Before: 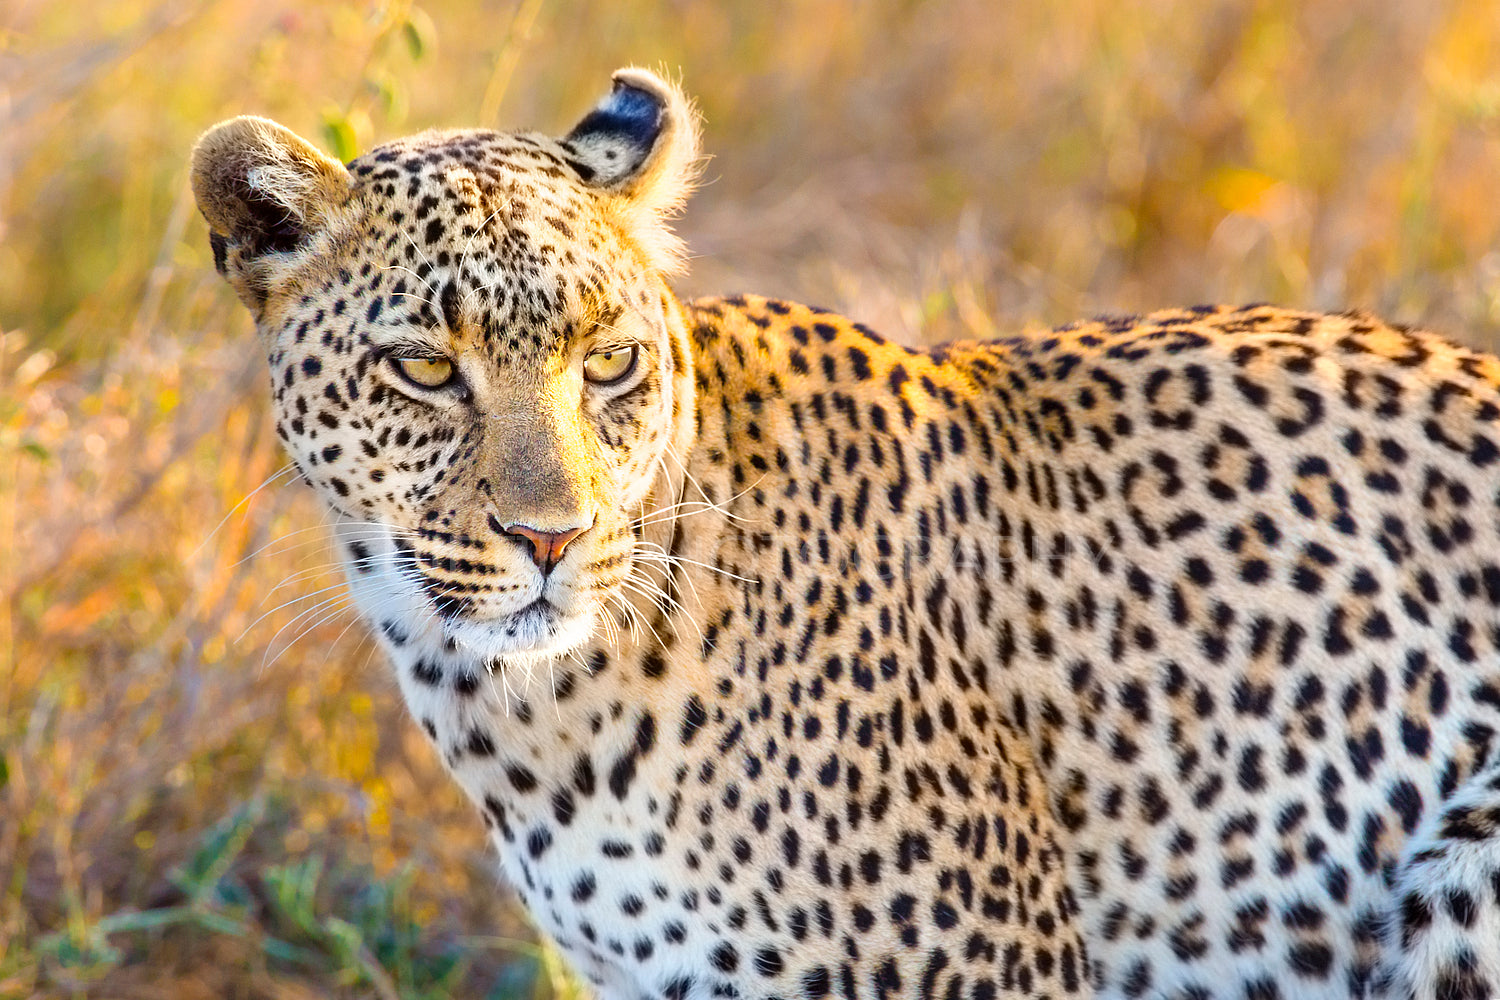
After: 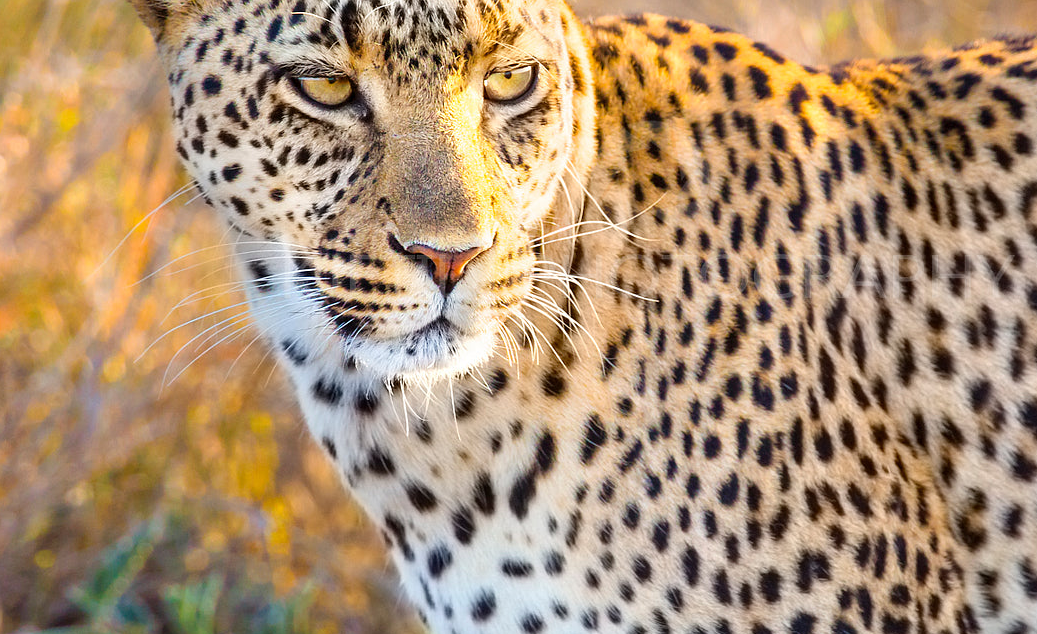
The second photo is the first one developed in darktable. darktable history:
crop: left 6.728%, top 28.176%, right 24.116%, bottom 8.398%
exposure: compensate exposure bias true, compensate highlight preservation false
